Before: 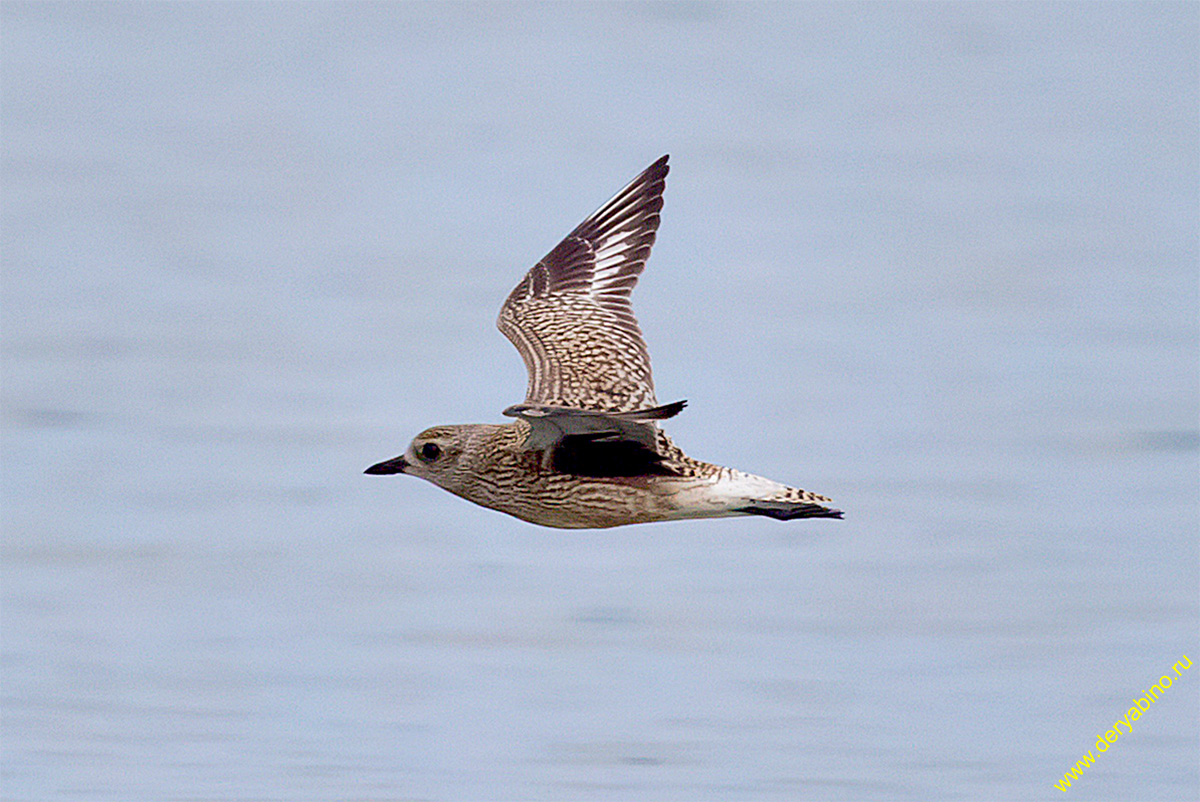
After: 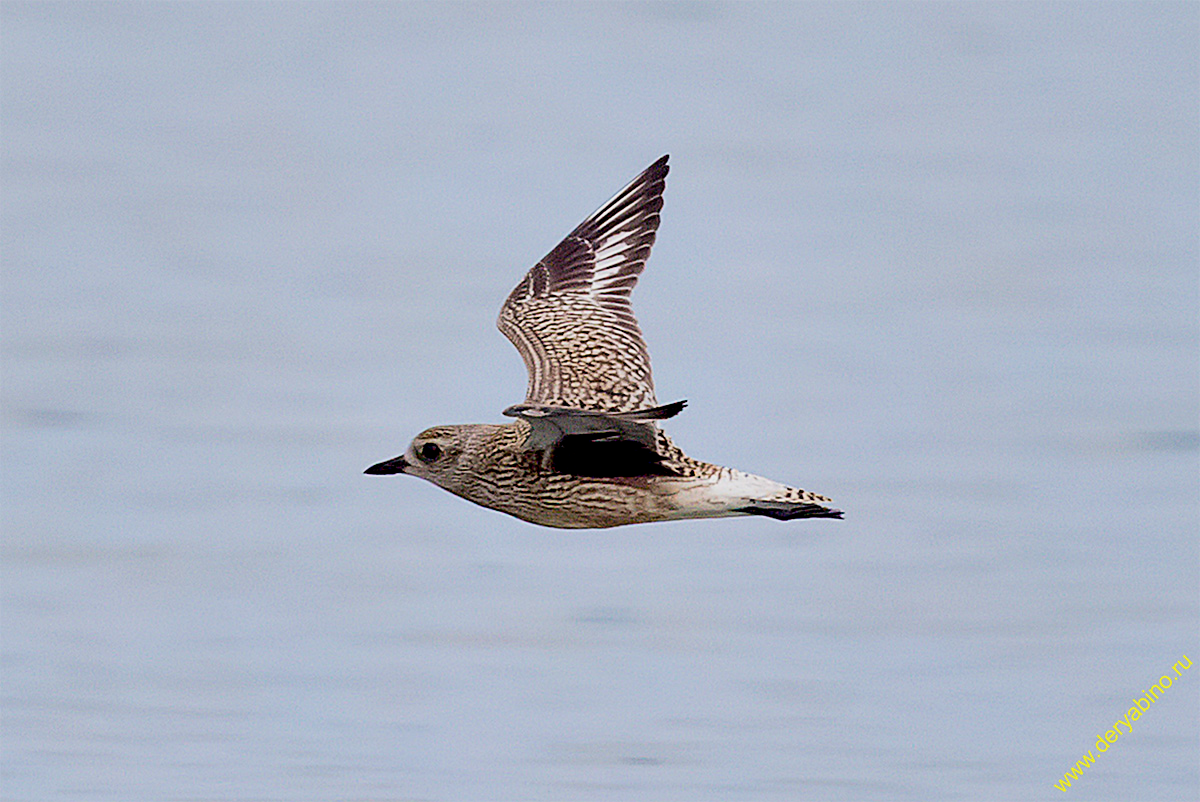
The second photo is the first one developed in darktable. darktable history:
filmic rgb: middle gray luminance 9.42%, black relative exposure -10.57 EV, white relative exposure 3.45 EV, threshold 5.94 EV, target black luminance 0%, hardness 5.98, latitude 59.57%, contrast 1.086, highlights saturation mix 4.77%, shadows ↔ highlights balance 28.86%, enable highlight reconstruction true
sharpen: radius 1.459, amount 0.408, threshold 1.58
